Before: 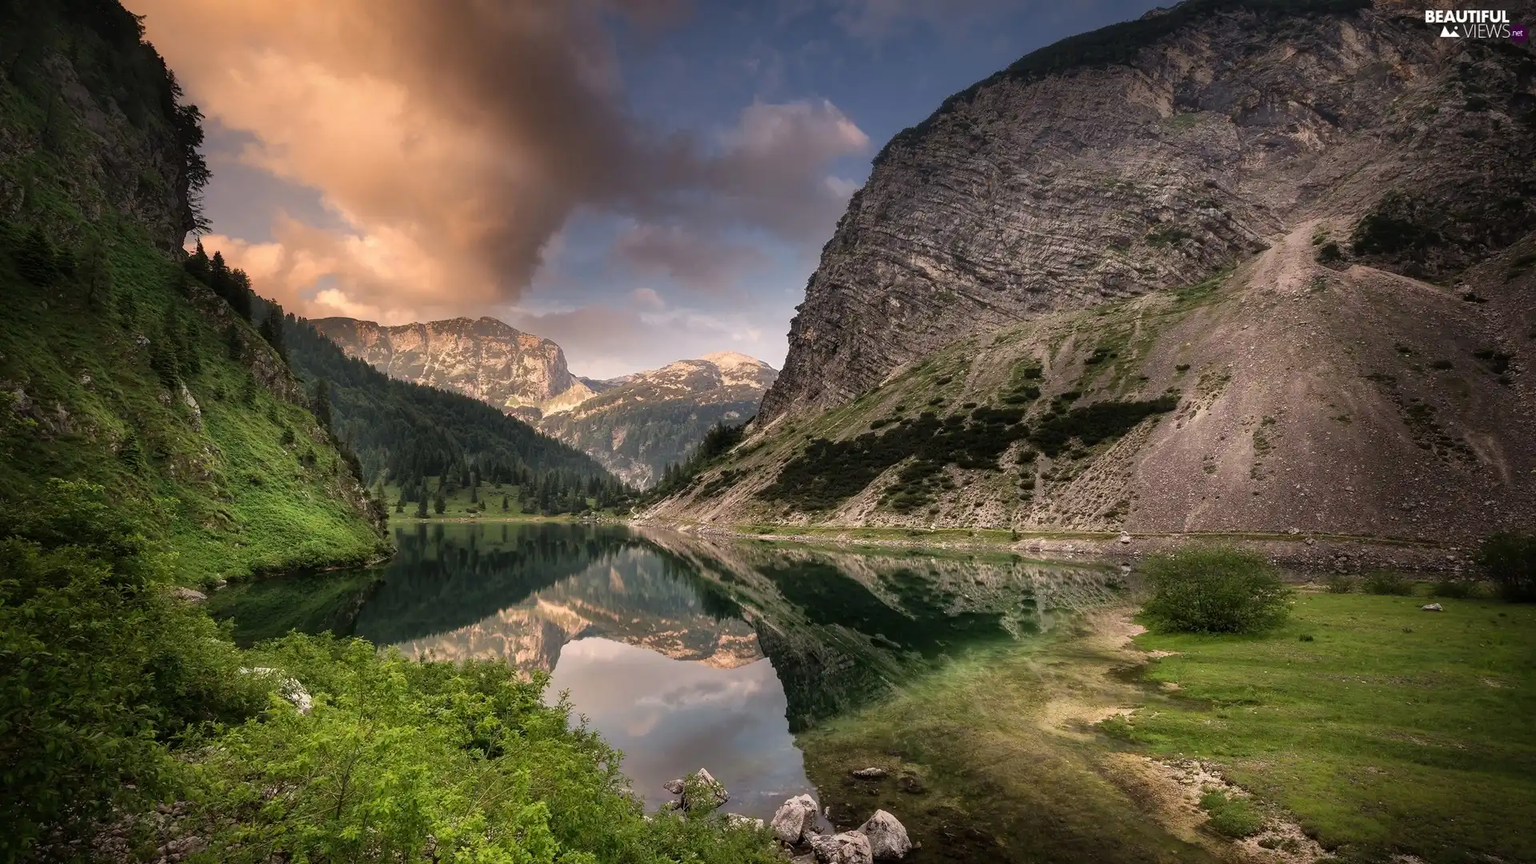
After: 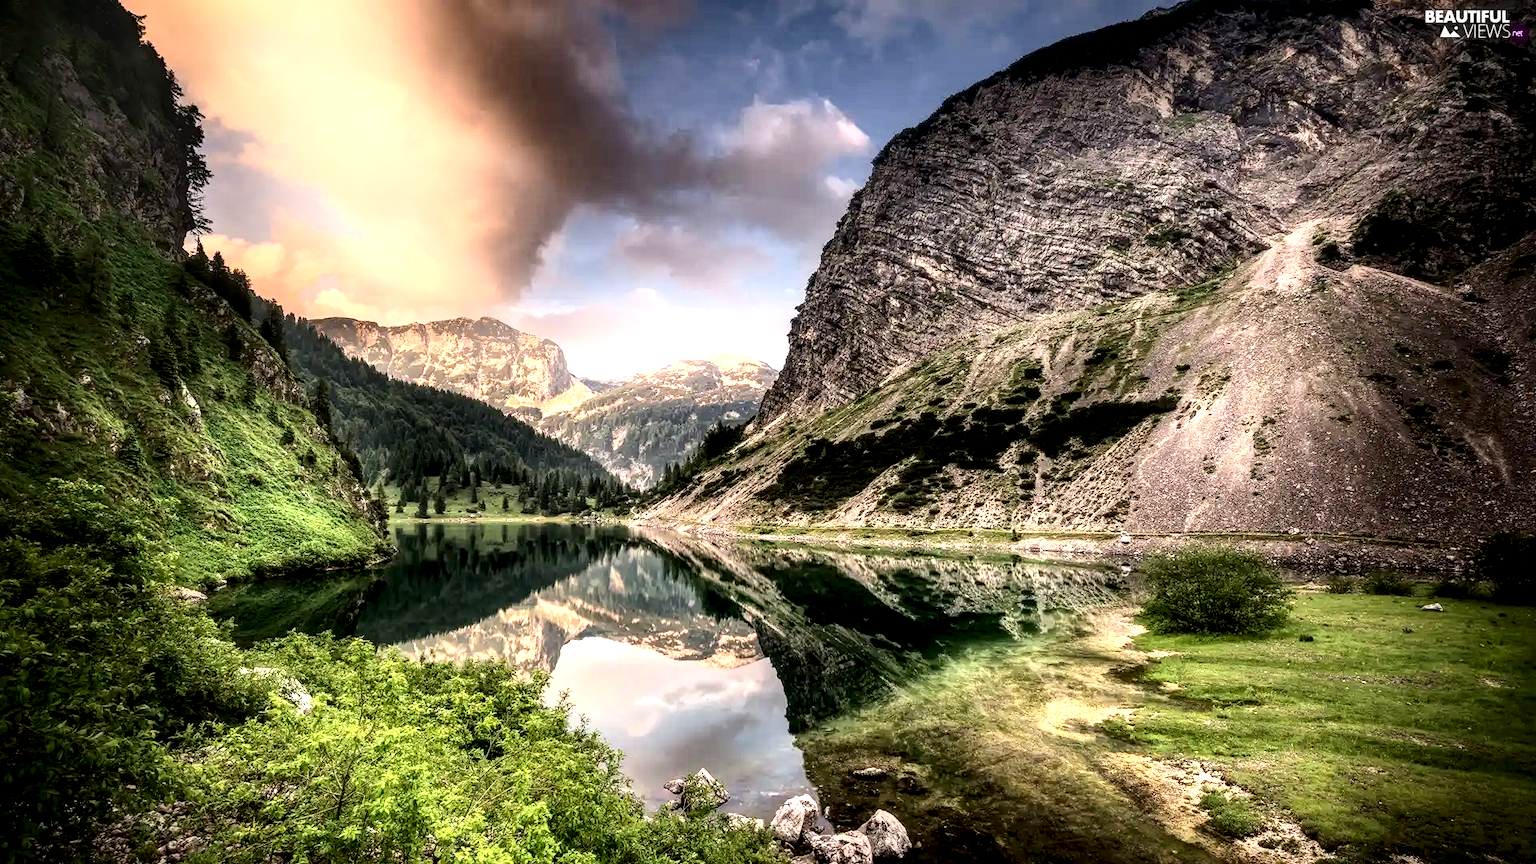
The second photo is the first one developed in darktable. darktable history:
tone curve: curves: ch0 [(0, 0) (0.004, 0.001) (0.133, 0.112) (0.325, 0.362) (0.832, 0.893) (1, 1)], color space Lab, independent channels, preserve colors none
contrast brightness saturation: contrast 0.232, brightness 0.113, saturation 0.285
local contrast: highlights 65%, shadows 53%, detail 168%, midtone range 0.516
shadows and highlights: shadows -22.01, highlights 98.3, soften with gaussian
